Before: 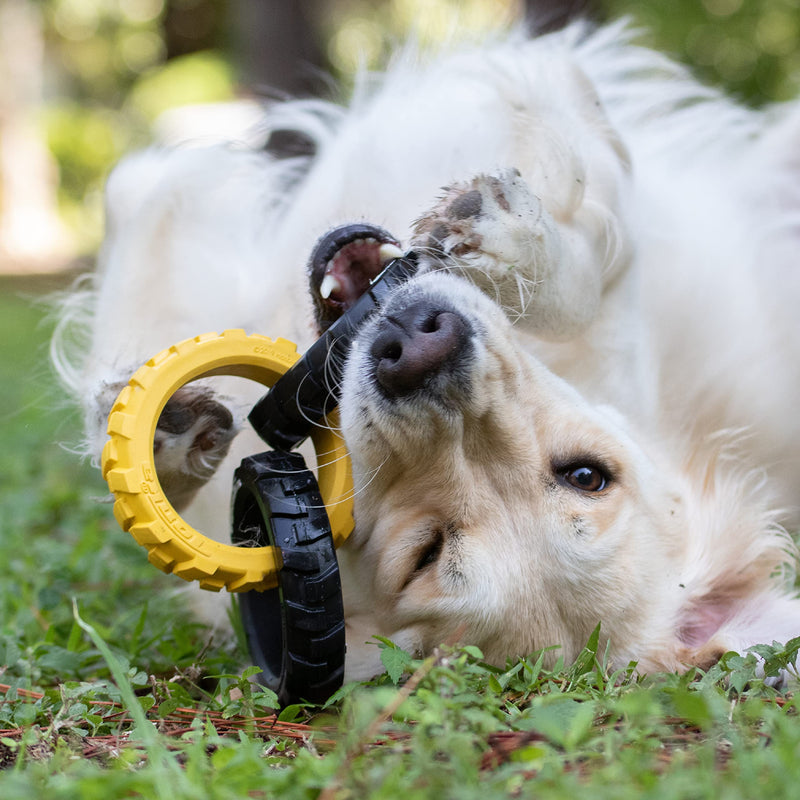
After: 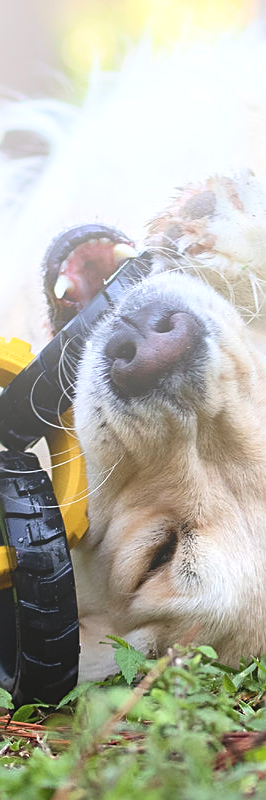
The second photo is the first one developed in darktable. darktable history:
bloom: size 38%, threshold 95%, strength 30%
tone equalizer: -8 EV -0.417 EV, -7 EV -0.389 EV, -6 EV -0.333 EV, -5 EV -0.222 EV, -3 EV 0.222 EV, -2 EV 0.333 EV, -1 EV 0.389 EV, +0 EV 0.417 EV, edges refinement/feathering 500, mask exposure compensation -1.57 EV, preserve details no
crop: left 33.36%, right 33.36%
sharpen: on, module defaults
